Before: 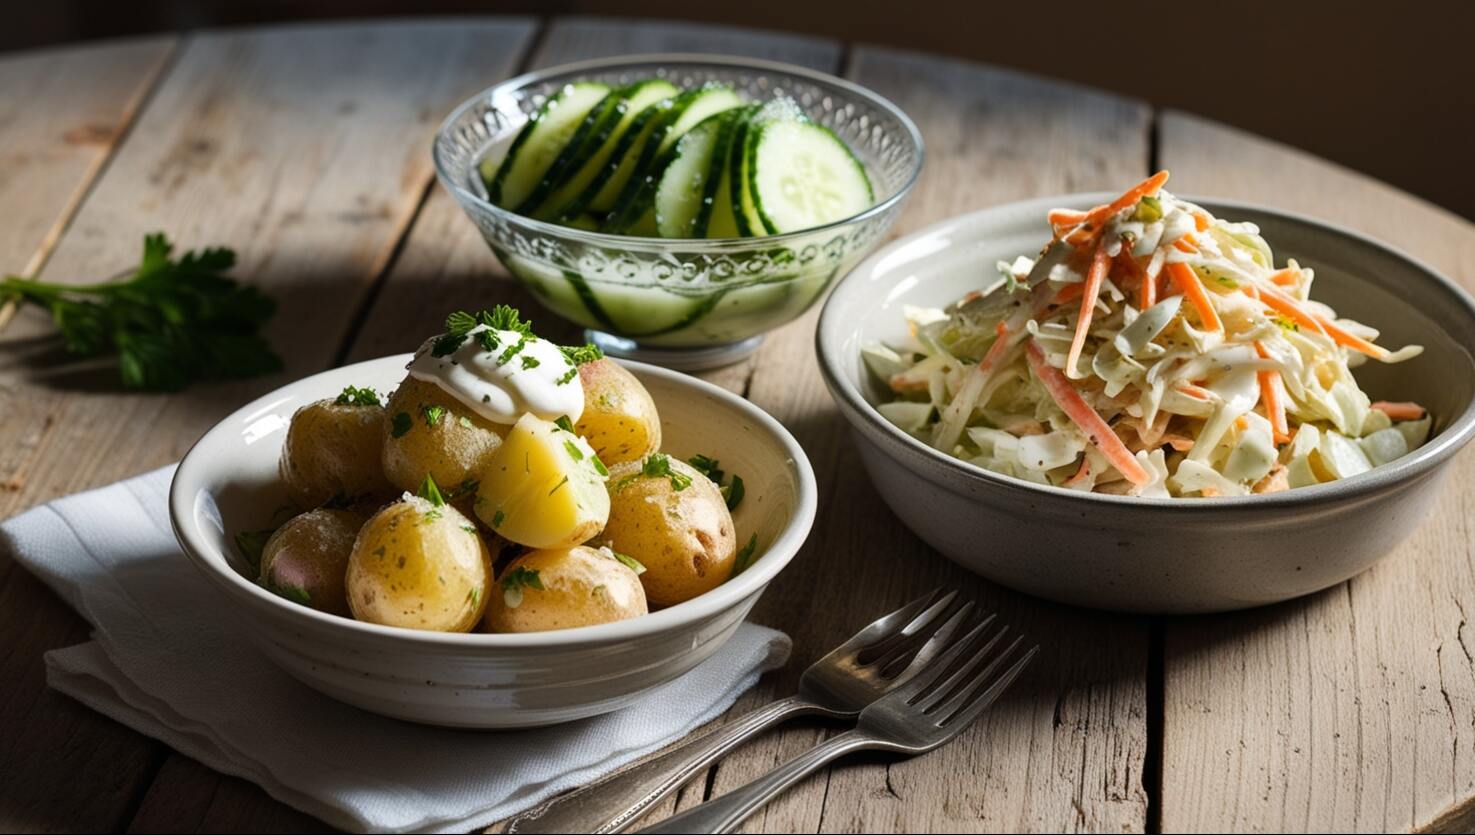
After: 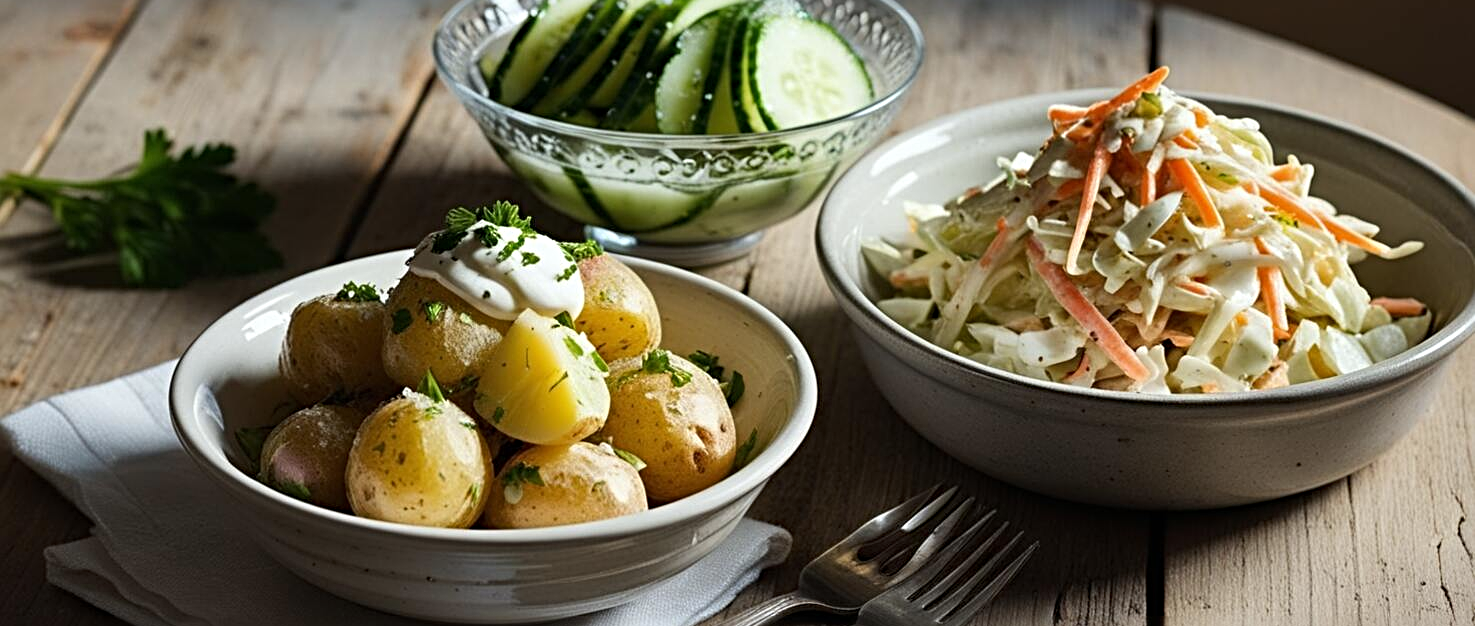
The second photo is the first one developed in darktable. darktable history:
sharpen: radius 4
crop and rotate: top 12.5%, bottom 12.5%
white balance: red 0.978, blue 0.999
